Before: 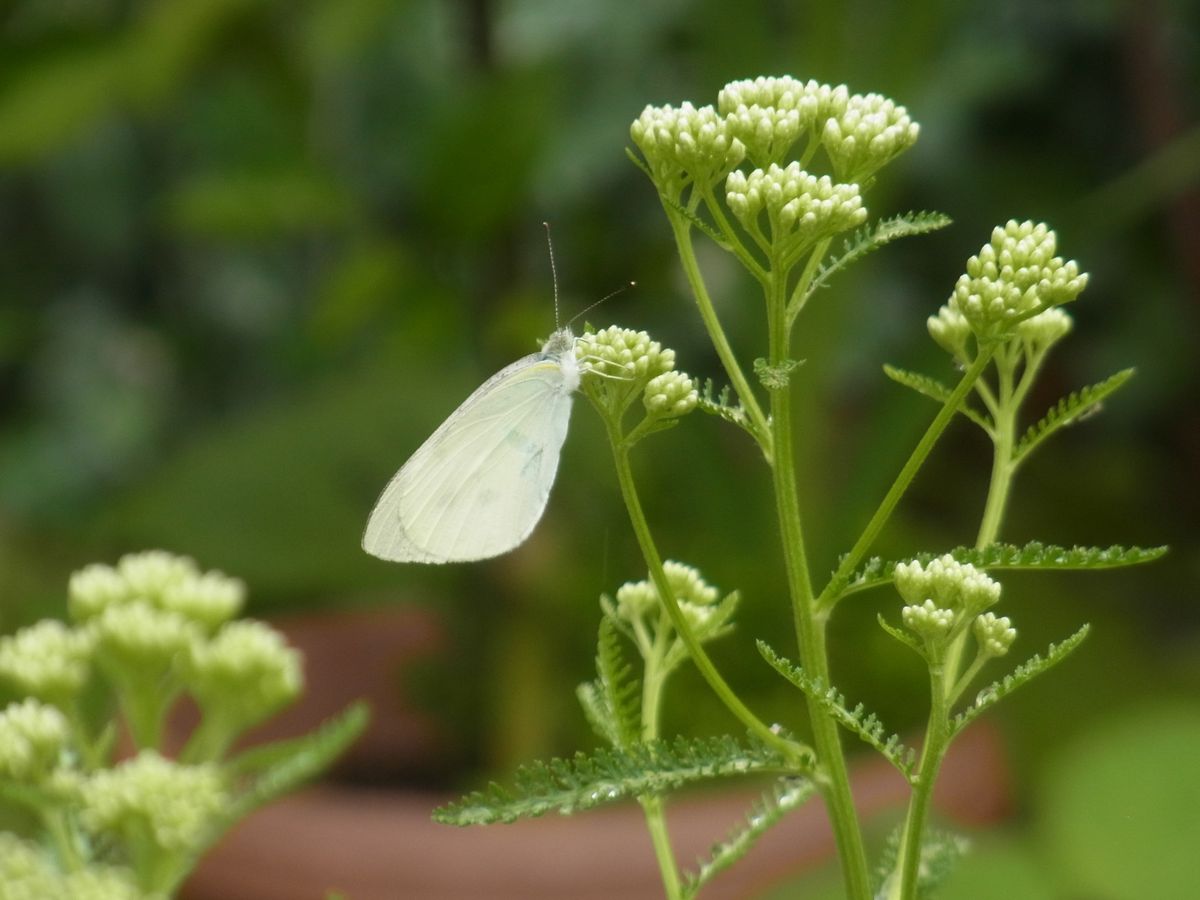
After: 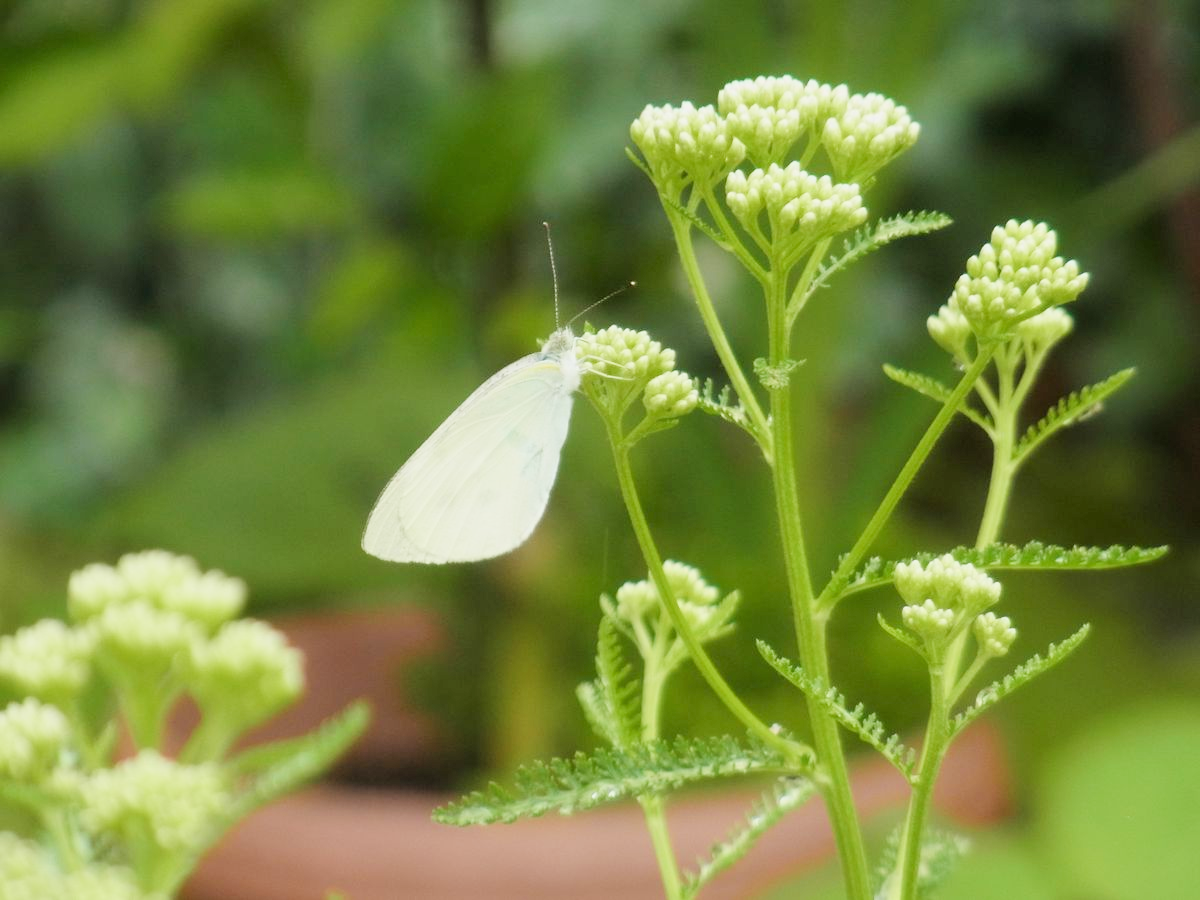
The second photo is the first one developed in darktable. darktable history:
exposure: black level correction 0, exposure 1.198 EV, compensate exposure bias true, compensate highlight preservation false
filmic rgb: black relative exposure -7.65 EV, white relative exposure 4.56 EV, hardness 3.61
